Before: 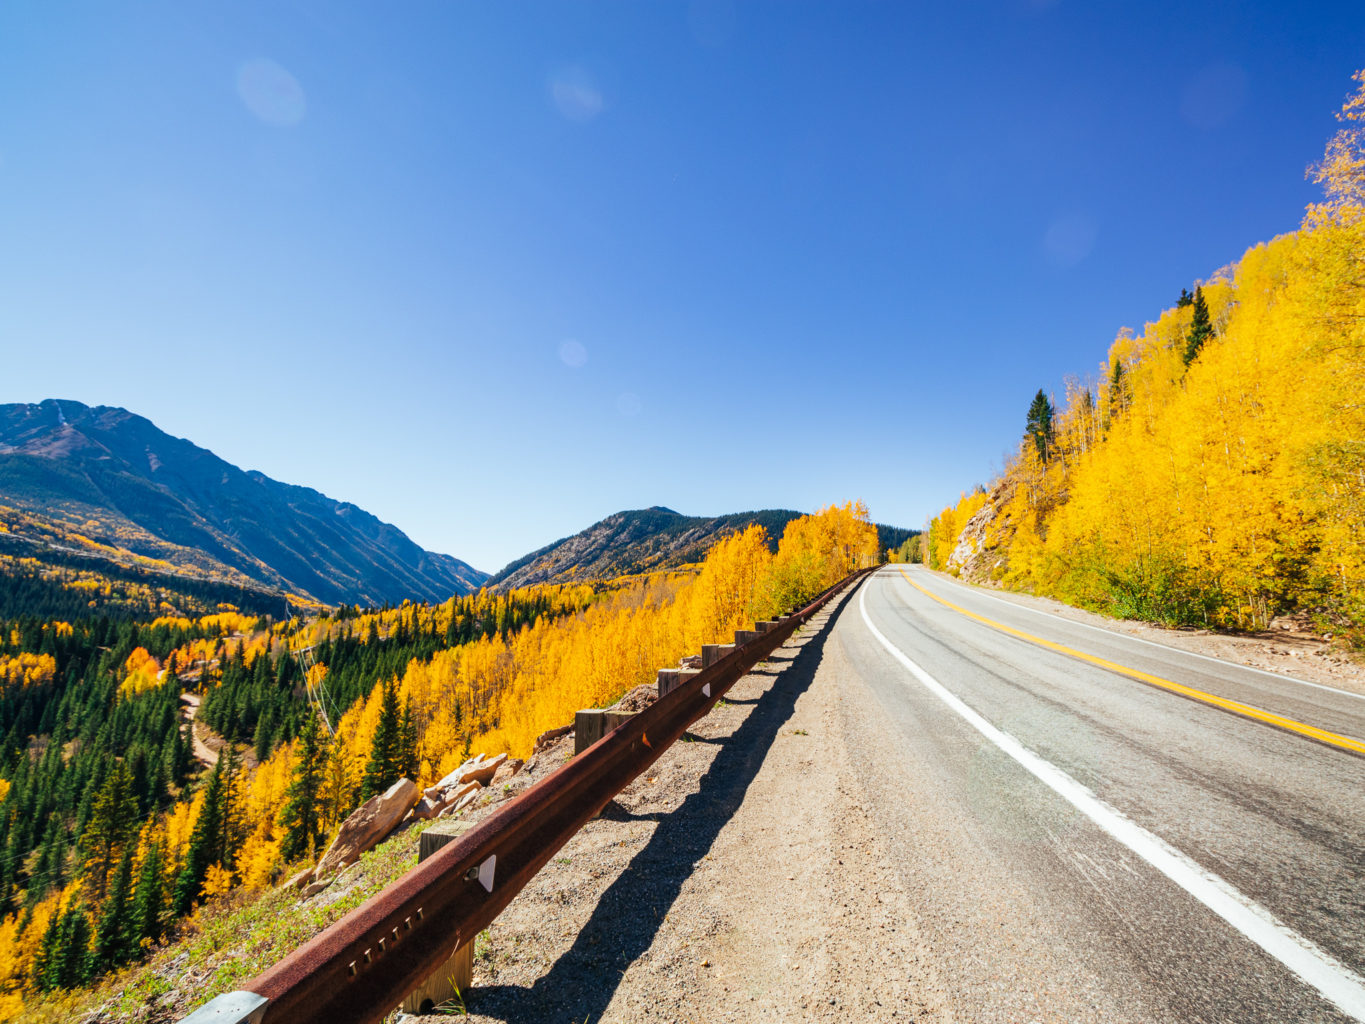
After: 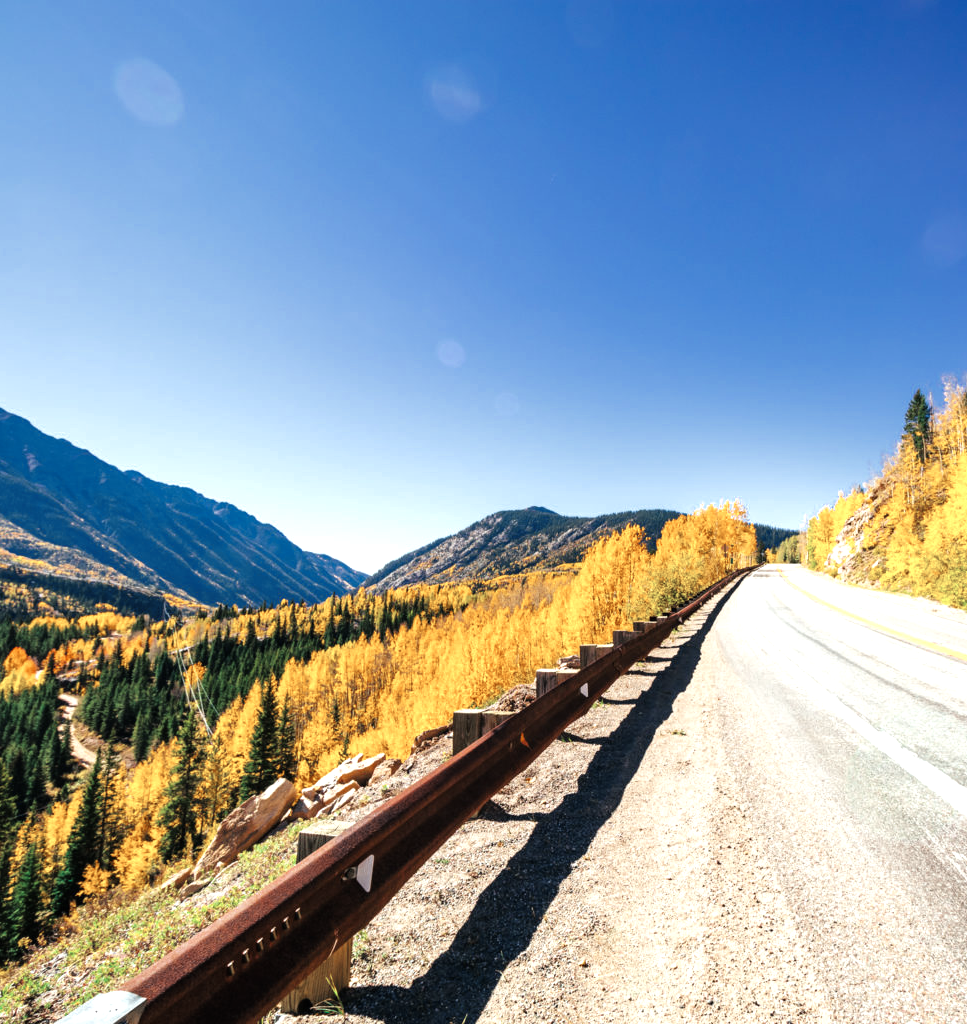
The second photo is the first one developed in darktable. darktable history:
tone equalizer: -8 EV -0.743 EV, -7 EV -0.667 EV, -6 EV -0.574 EV, -5 EV -0.403 EV, -3 EV 0.366 EV, -2 EV 0.6 EV, -1 EV 0.692 EV, +0 EV 0.733 EV
color zones: curves: ch0 [(0, 0.5) (0.125, 0.4) (0.25, 0.5) (0.375, 0.4) (0.5, 0.4) (0.625, 0.35) (0.75, 0.35) (0.875, 0.5)]; ch1 [(0, 0.35) (0.125, 0.45) (0.25, 0.35) (0.375, 0.35) (0.5, 0.35) (0.625, 0.35) (0.75, 0.45) (0.875, 0.35)]; ch2 [(0, 0.6) (0.125, 0.5) (0.25, 0.5) (0.375, 0.6) (0.5, 0.6) (0.625, 0.5) (0.75, 0.5) (0.875, 0.5)]
contrast brightness saturation: saturation -0.057
crop and rotate: left 8.987%, right 20.104%
